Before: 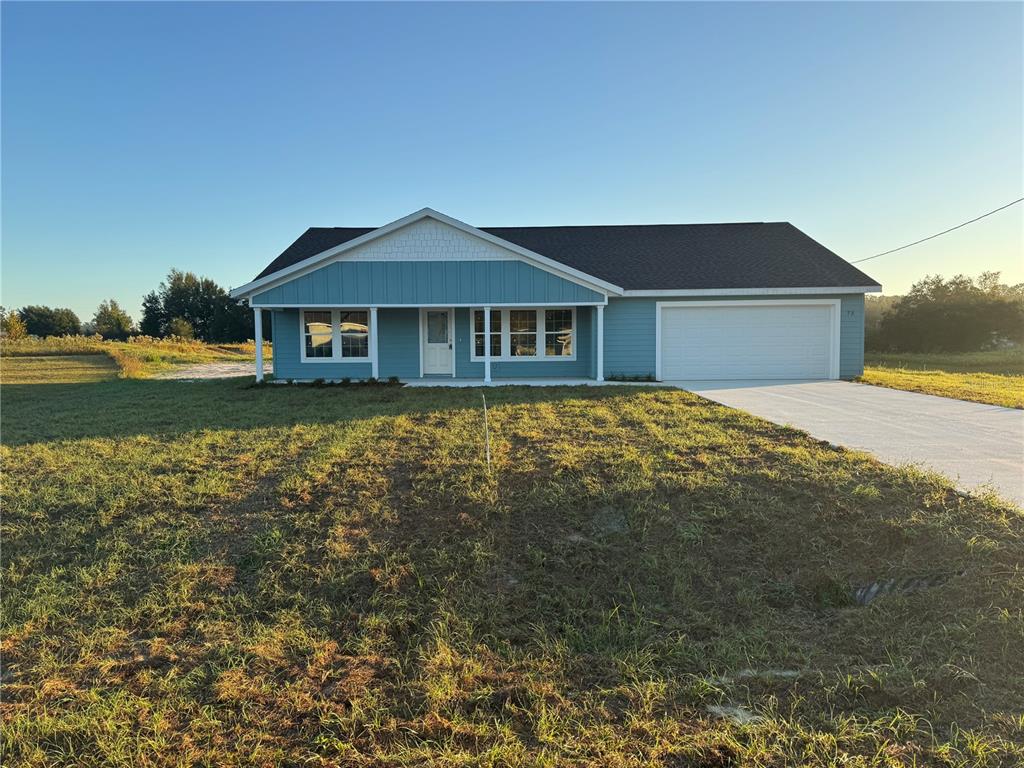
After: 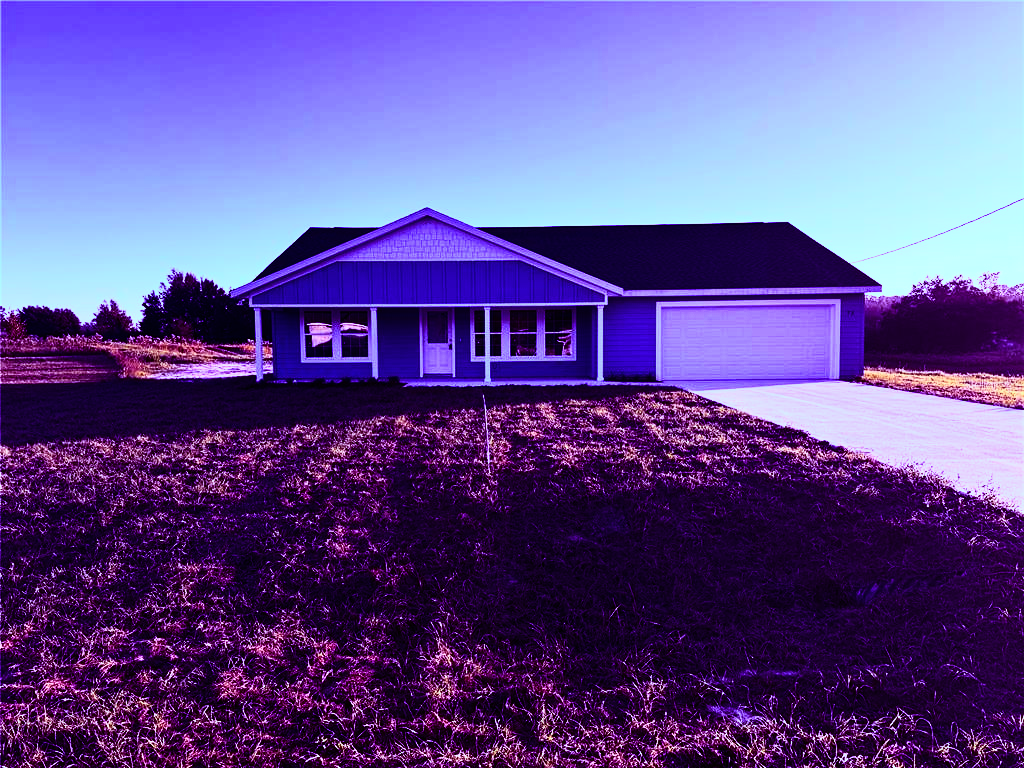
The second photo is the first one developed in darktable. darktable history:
color balance: mode lift, gamma, gain (sRGB), lift [1, 1, 0.101, 1]
white balance: red 0.766, blue 1.537
rgb curve: curves: ch0 [(0, 0) (0.21, 0.15) (0.24, 0.21) (0.5, 0.75) (0.75, 0.96) (0.89, 0.99) (1, 1)]; ch1 [(0, 0.02) (0.21, 0.13) (0.25, 0.2) (0.5, 0.67) (0.75, 0.9) (0.89, 0.97) (1, 1)]; ch2 [(0, 0.02) (0.21, 0.13) (0.25, 0.2) (0.5, 0.67) (0.75, 0.9) (0.89, 0.97) (1, 1)], compensate middle gray true
